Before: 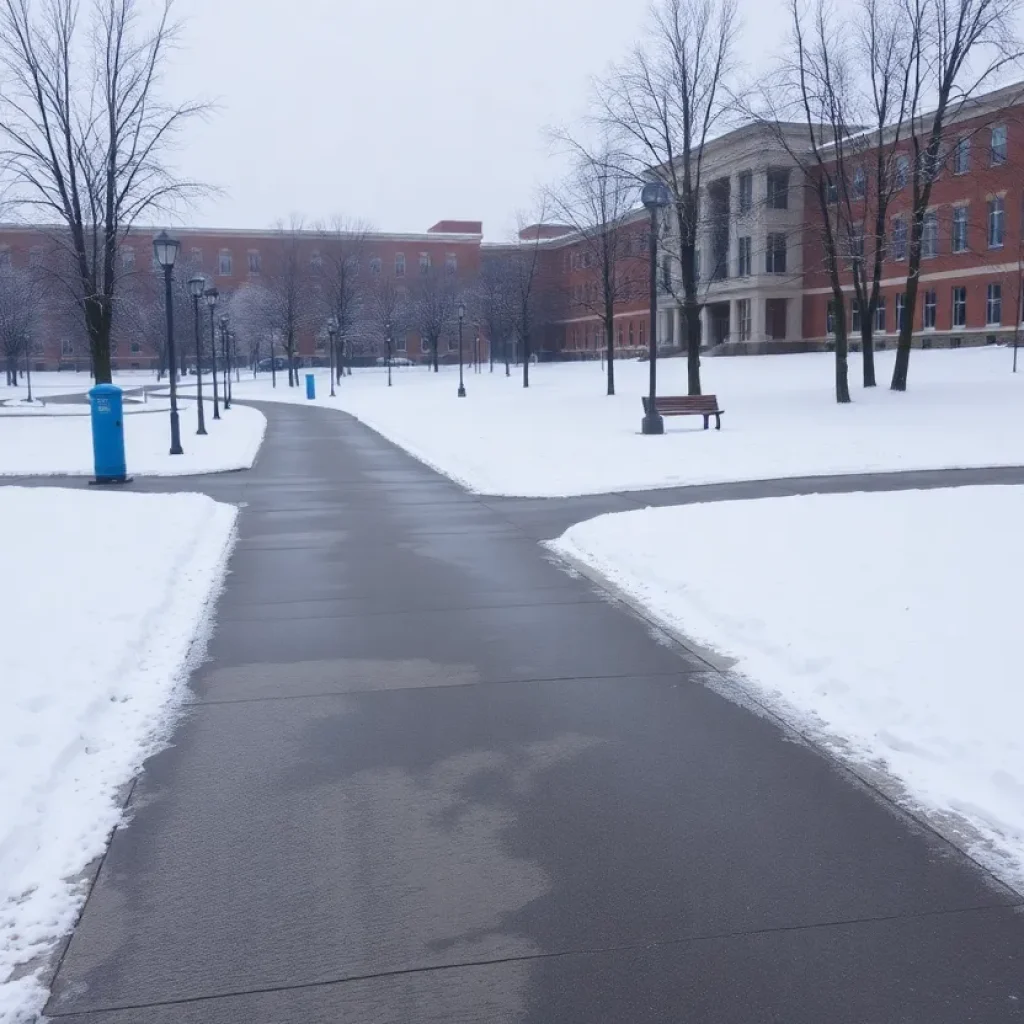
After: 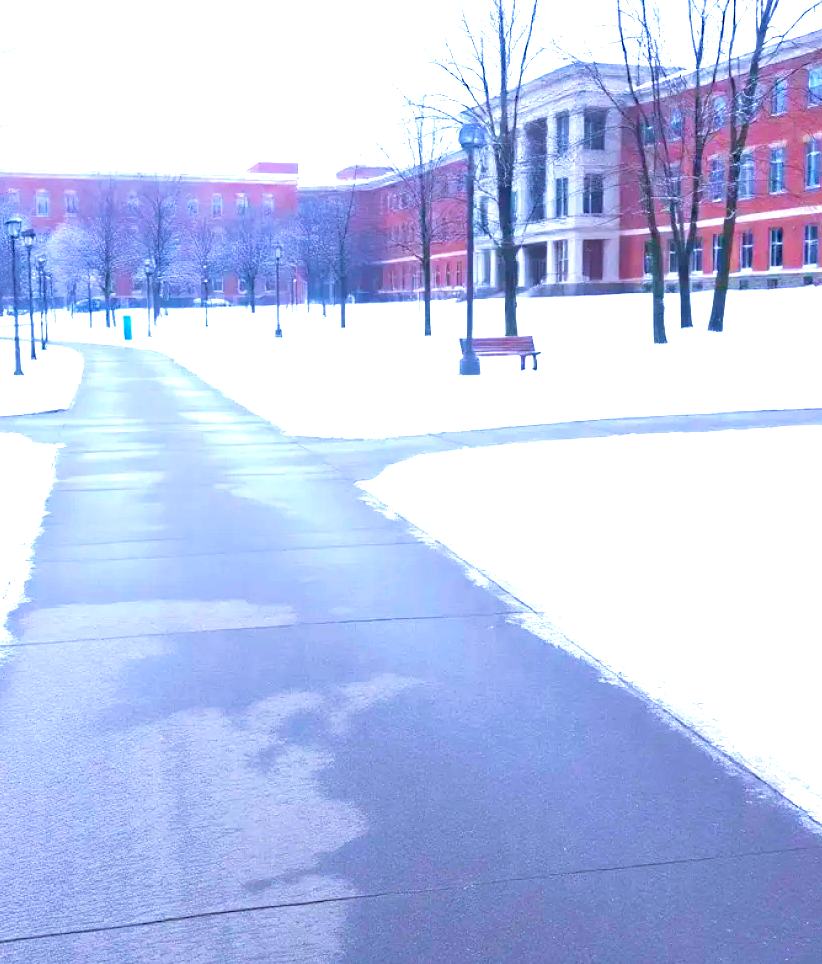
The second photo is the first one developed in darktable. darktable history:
crop and rotate: left 17.959%, top 5.771%, right 1.742%
haze removal: compatibility mode true, adaptive false
white balance: red 0.954, blue 1.079
exposure: black level correction 0, exposure 1.975 EV, compensate exposure bias true, compensate highlight preservation false
velvia: strength 39.63%
color balance rgb: linear chroma grading › global chroma 15%, perceptual saturation grading › global saturation 30%
